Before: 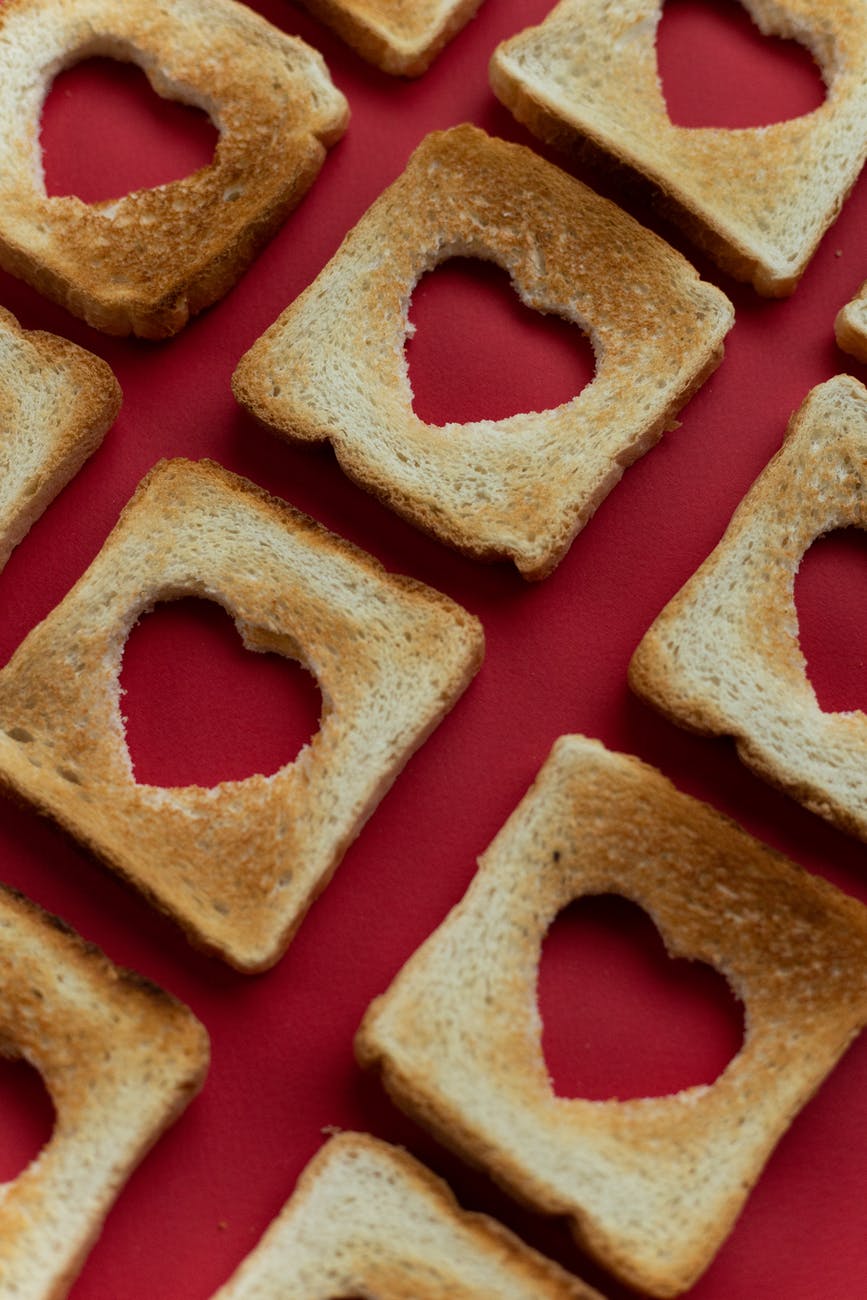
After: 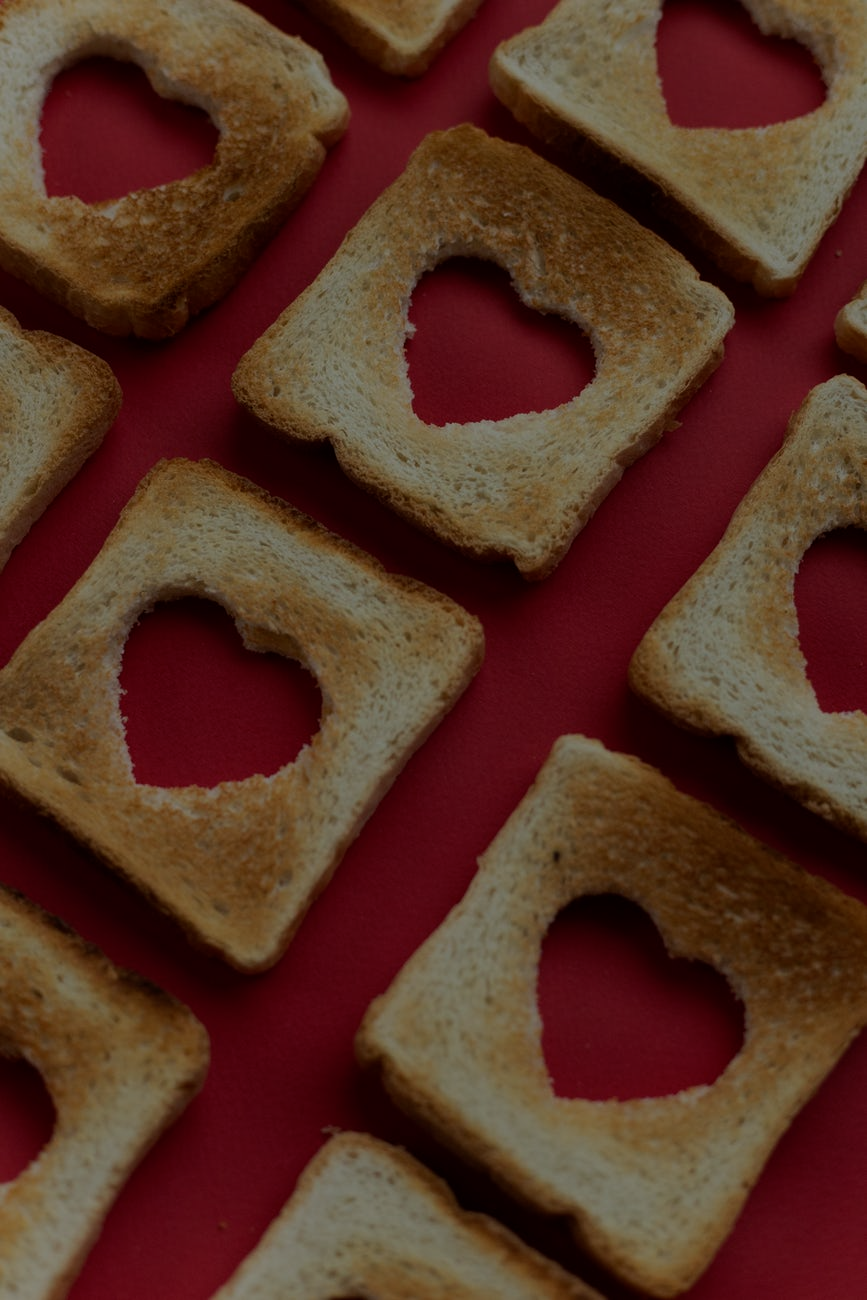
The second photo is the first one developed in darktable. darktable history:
exposure: exposure -1.526 EV, compensate highlight preservation false
